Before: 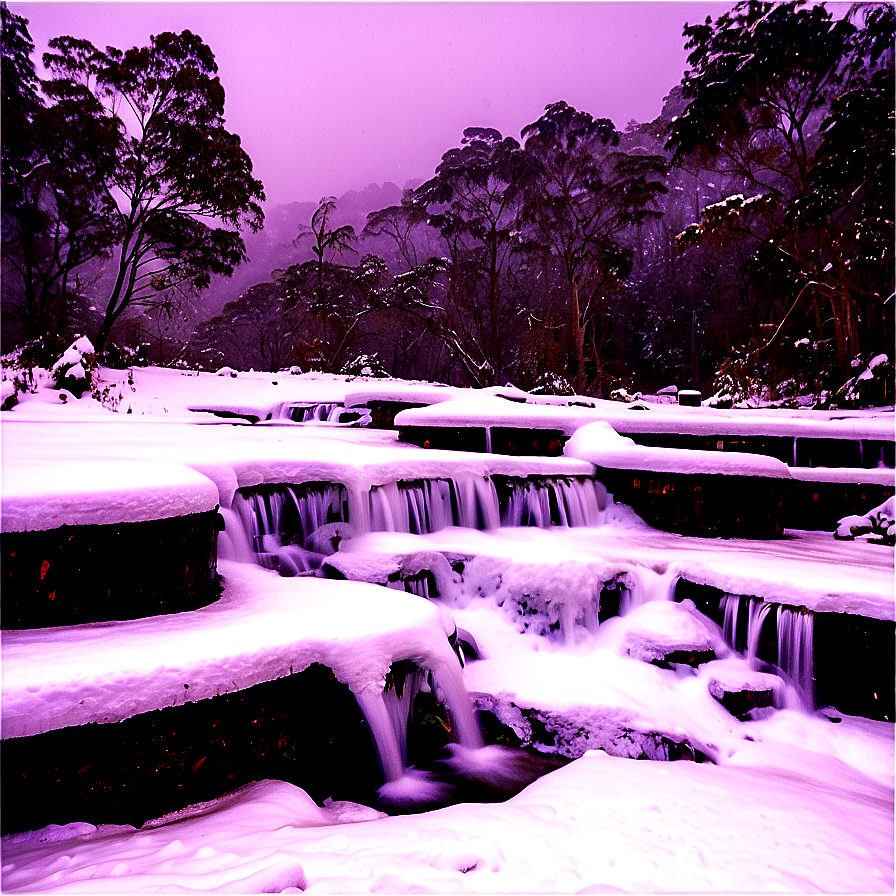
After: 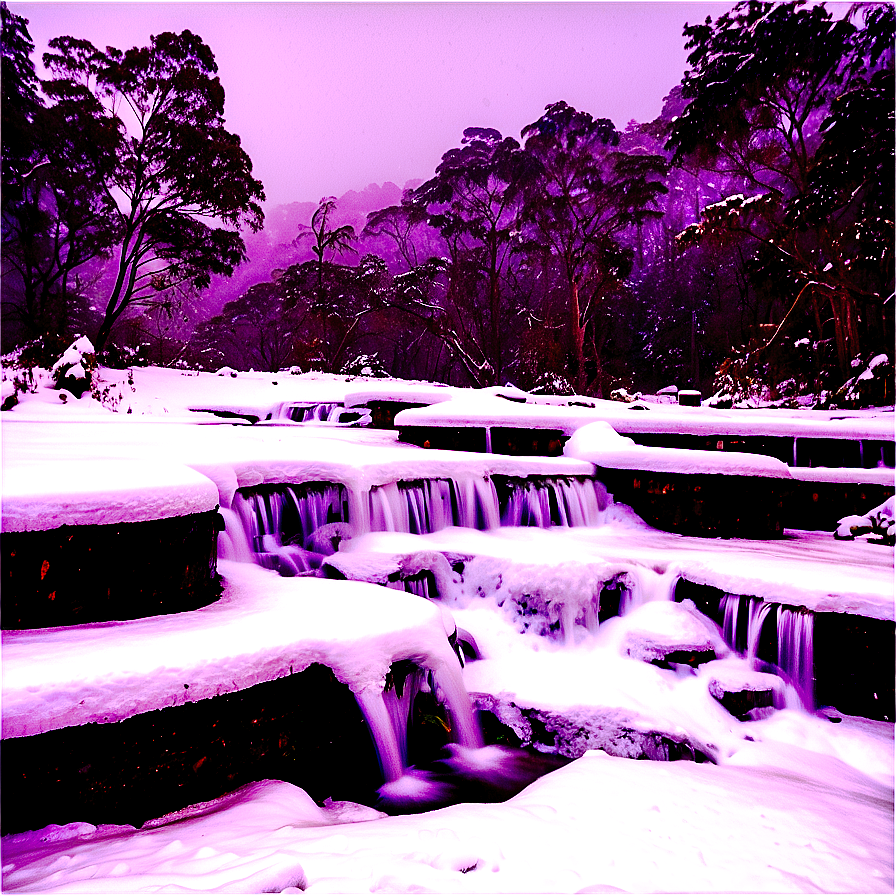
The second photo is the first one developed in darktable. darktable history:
color balance rgb: linear chroma grading › shadows 32%, linear chroma grading › global chroma -2%, linear chroma grading › mid-tones 4%, perceptual saturation grading › global saturation -2%, perceptual saturation grading › highlights -8%, perceptual saturation grading › mid-tones 8%, perceptual saturation grading › shadows 4%, perceptual brilliance grading › highlights 8%, perceptual brilliance grading › mid-tones 4%, perceptual brilliance grading › shadows 2%, global vibrance 16%, saturation formula JzAzBz (2021)
tone curve: curves: ch0 [(0, 0) (0.003, 0.009) (0.011, 0.013) (0.025, 0.022) (0.044, 0.039) (0.069, 0.055) (0.1, 0.077) (0.136, 0.113) (0.177, 0.158) (0.224, 0.213) (0.277, 0.289) (0.335, 0.367) (0.399, 0.451) (0.468, 0.532) (0.543, 0.615) (0.623, 0.696) (0.709, 0.755) (0.801, 0.818) (0.898, 0.893) (1, 1)], preserve colors none
shadows and highlights: highlights color adjustment 0%, soften with gaussian
